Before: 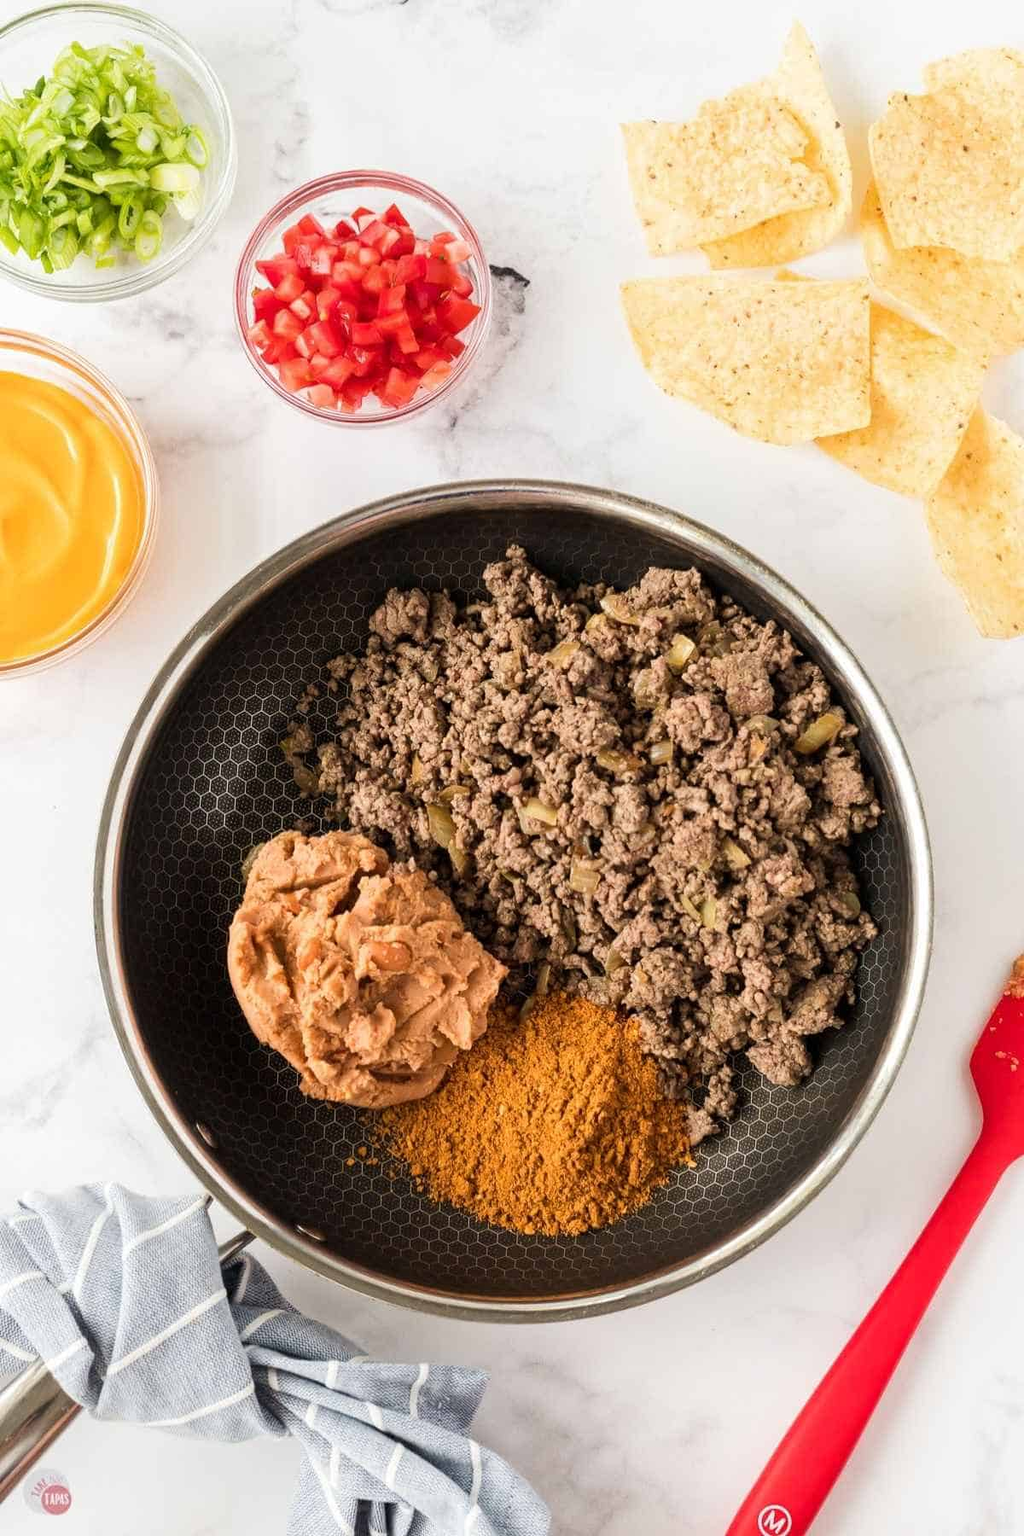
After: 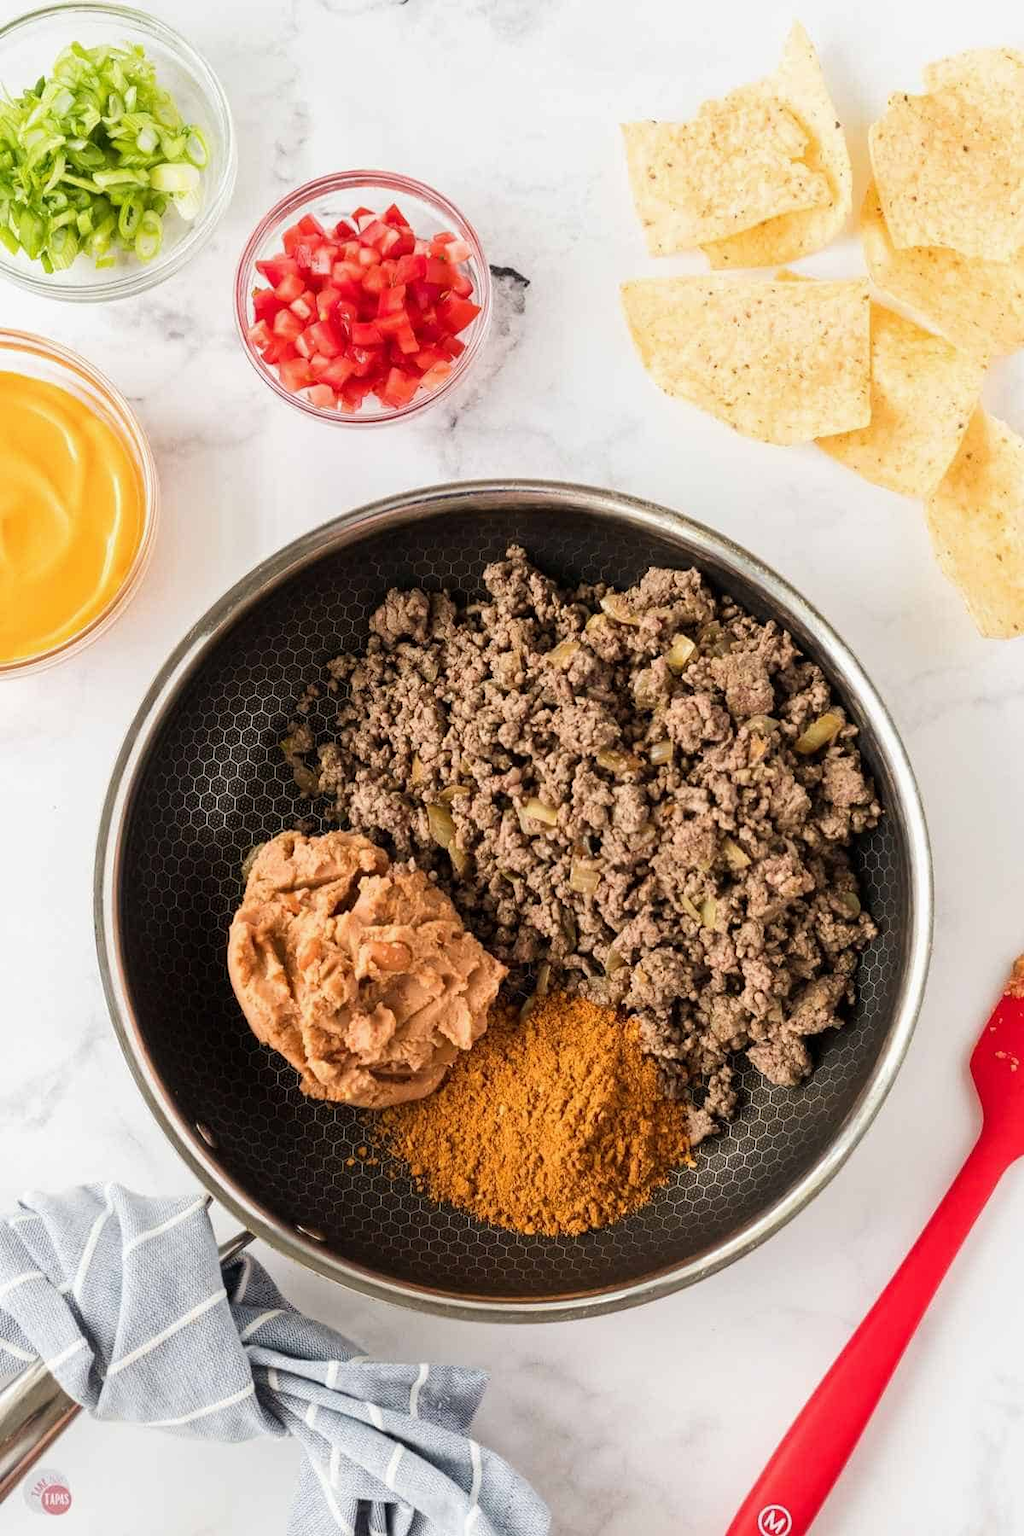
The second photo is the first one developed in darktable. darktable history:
exposure: exposure -0.042 EV, compensate highlight preservation false
